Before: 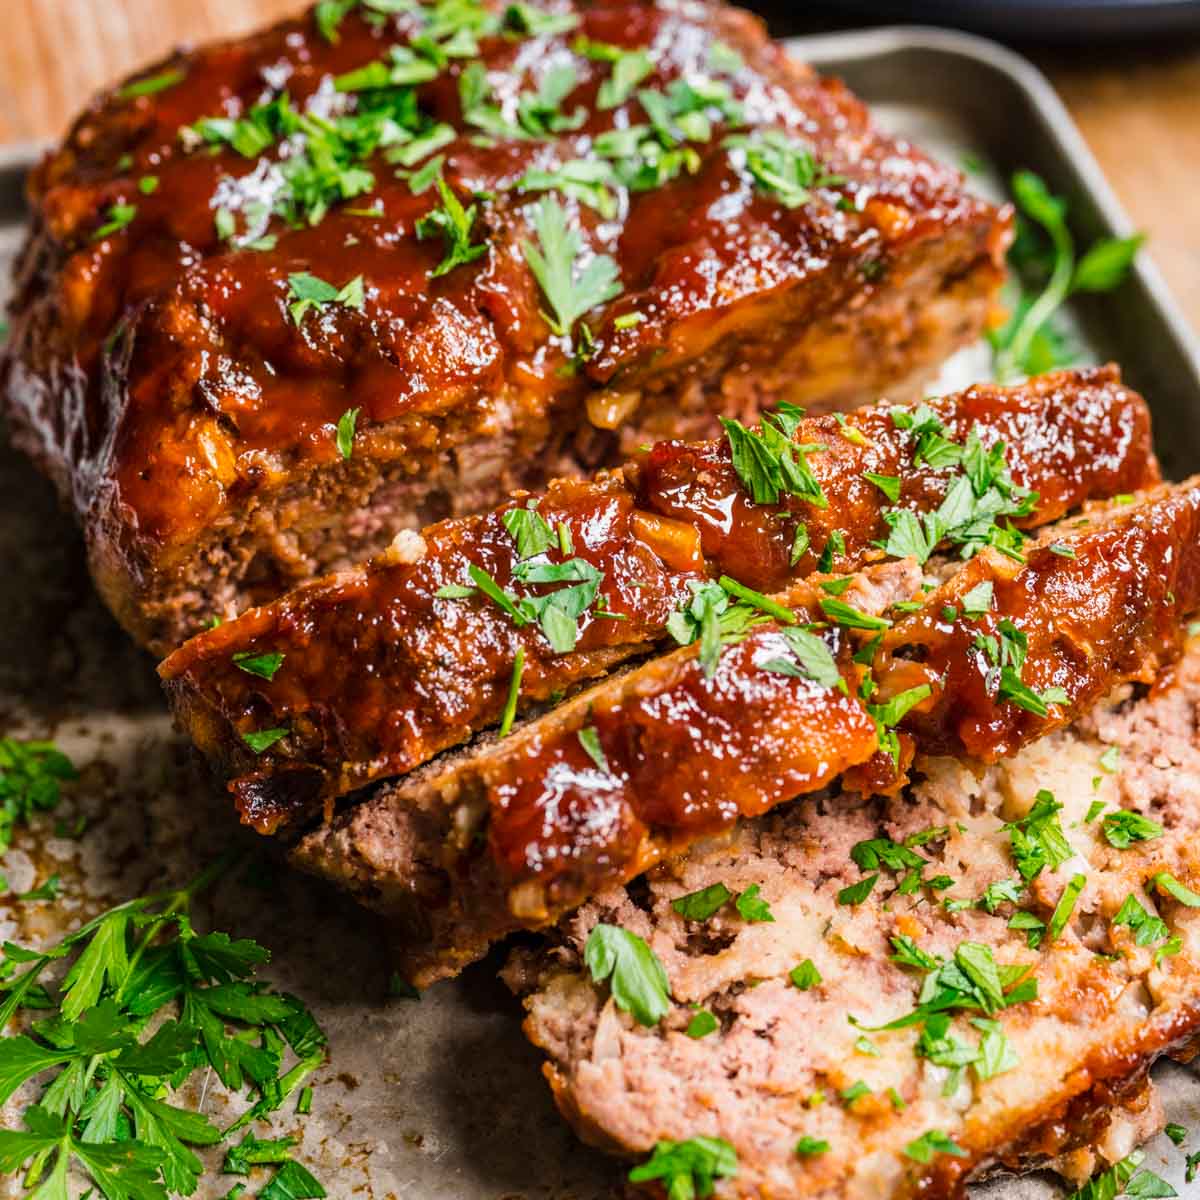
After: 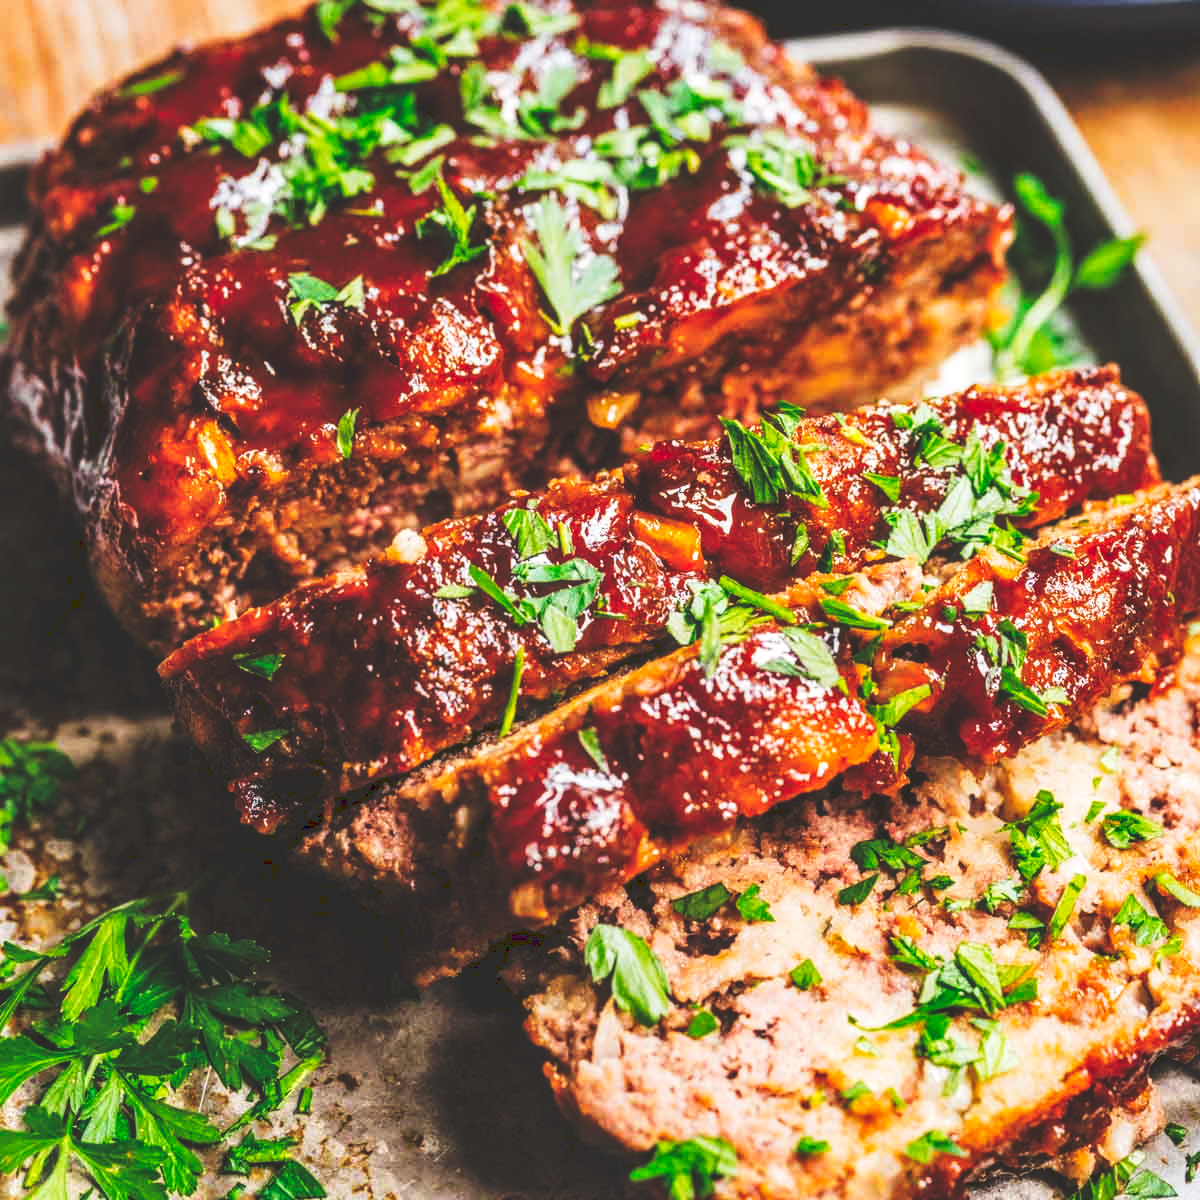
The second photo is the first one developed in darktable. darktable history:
tone curve: curves: ch0 [(0, 0) (0.003, 0.183) (0.011, 0.183) (0.025, 0.184) (0.044, 0.188) (0.069, 0.197) (0.1, 0.204) (0.136, 0.212) (0.177, 0.226) (0.224, 0.24) (0.277, 0.273) (0.335, 0.322) (0.399, 0.388) (0.468, 0.468) (0.543, 0.579) (0.623, 0.686) (0.709, 0.792) (0.801, 0.877) (0.898, 0.939) (1, 1)], preserve colors none
local contrast: on, module defaults
